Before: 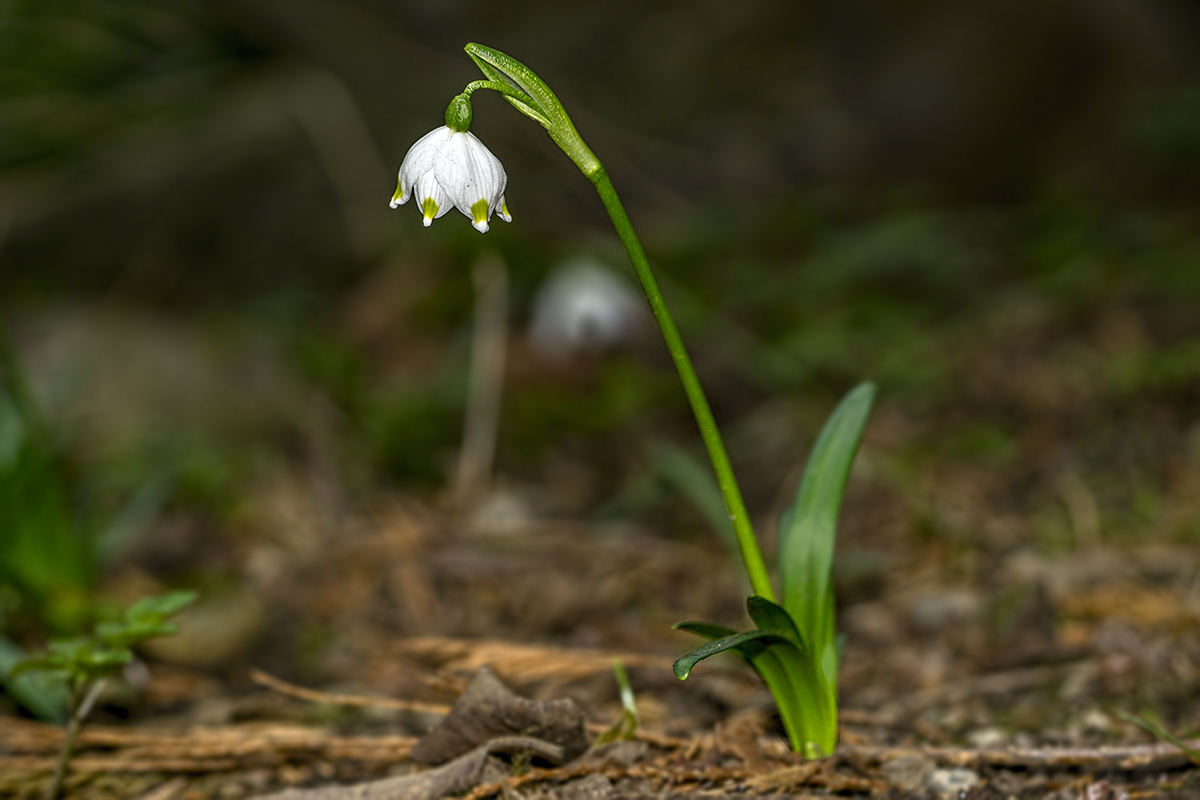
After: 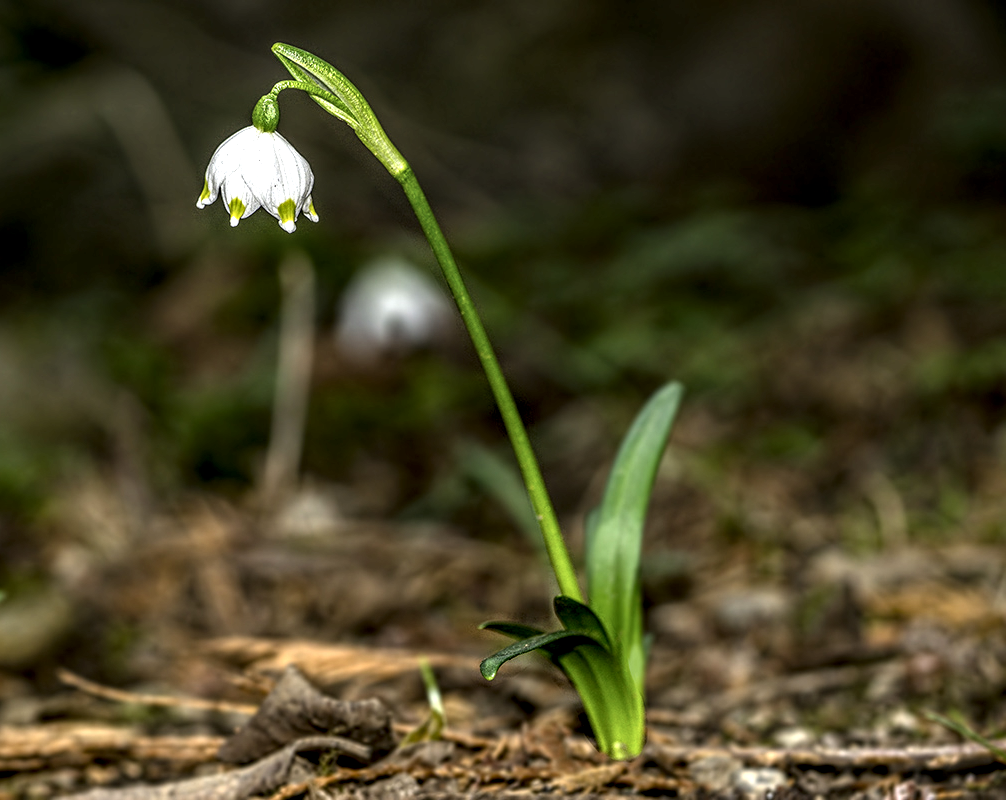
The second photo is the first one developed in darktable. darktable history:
tone equalizer: -8 EV -0.399 EV, -7 EV -0.373 EV, -6 EV -0.305 EV, -5 EV -0.241 EV, -3 EV 0.208 EV, -2 EV 0.338 EV, -1 EV 0.393 EV, +0 EV 0.431 EV, mask exposure compensation -0.49 EV
crop: left 16.097%
local contrast: highlights 60%, shadows 62%, detail 160%
